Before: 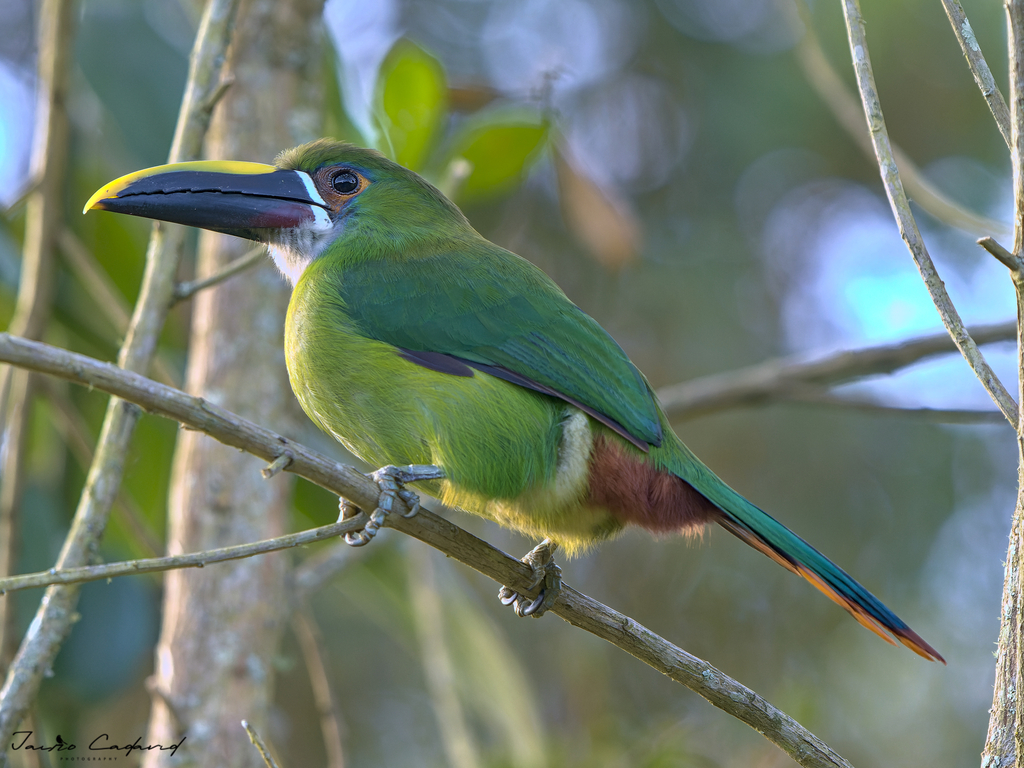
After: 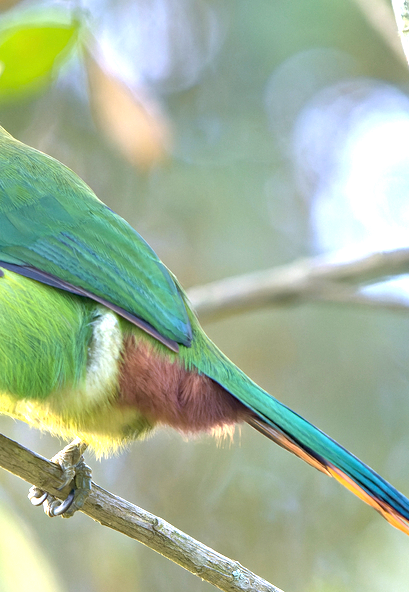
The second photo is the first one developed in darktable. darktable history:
exposure: black level correction 0, exposure 1.633 EV, compensate highlight preservation false
crop: left 45.939%, top 13.104%, right 14.115%, bottom 9.81%
